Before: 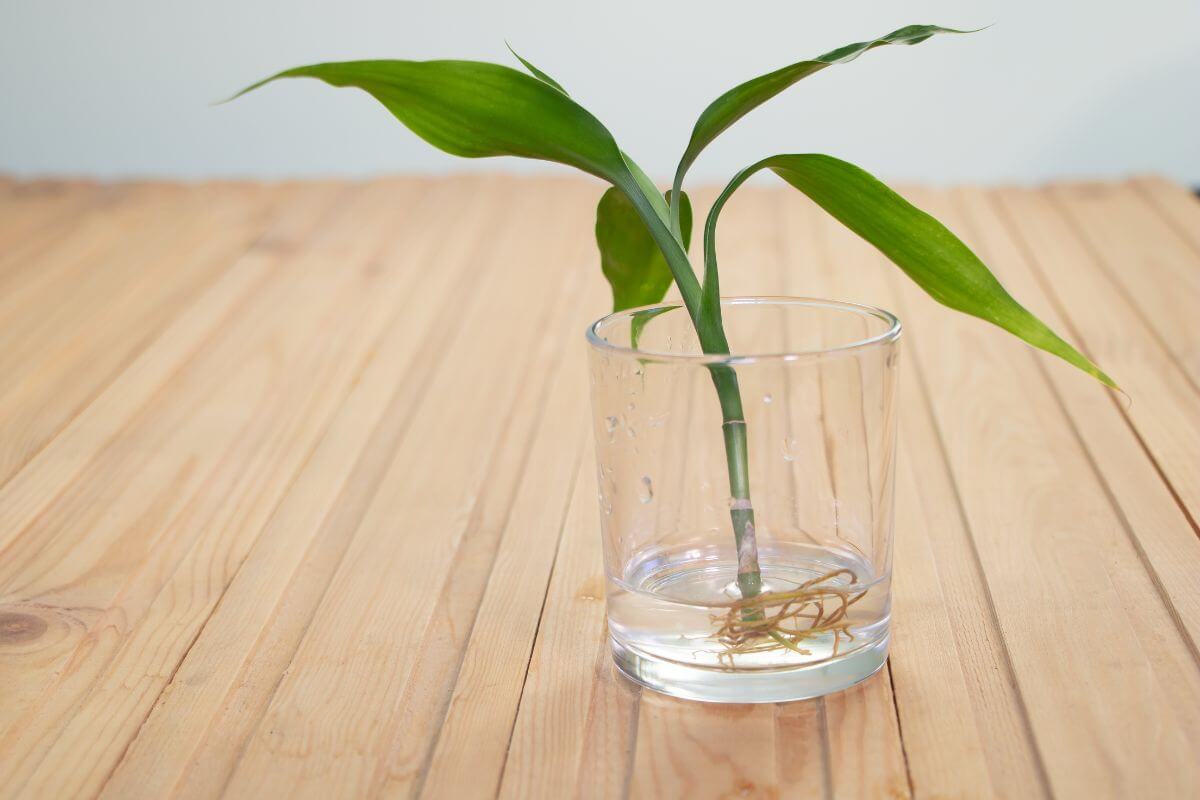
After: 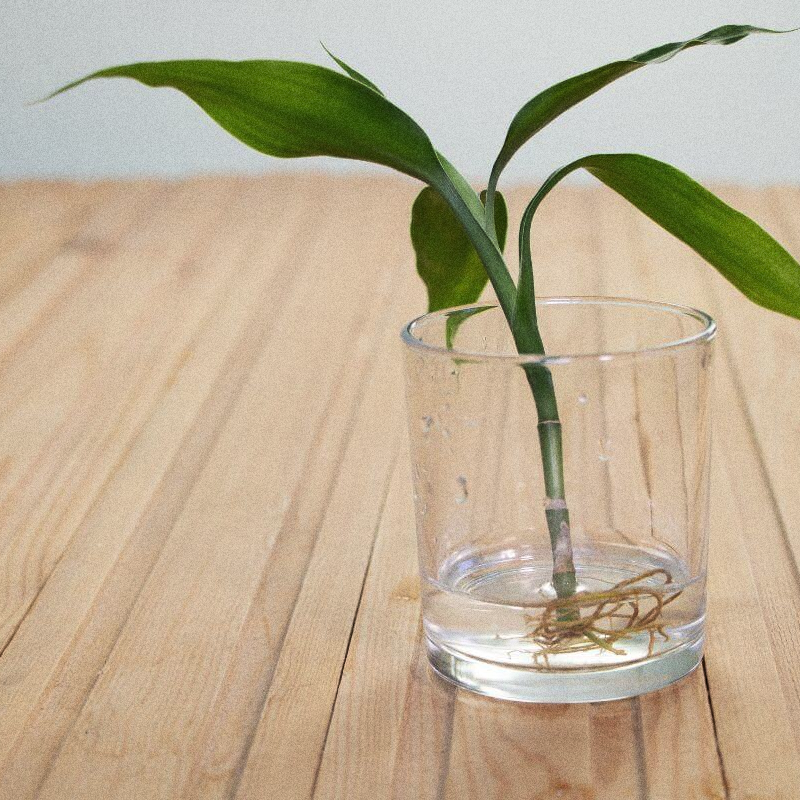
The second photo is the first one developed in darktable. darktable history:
crop and rotate: left 15.446%, right 17.836%
grain: coarseness 11.82 ISO, strength 36.67%, mid-tones bias 74.17%
levels: levels [0.116, 0.574, 1]
